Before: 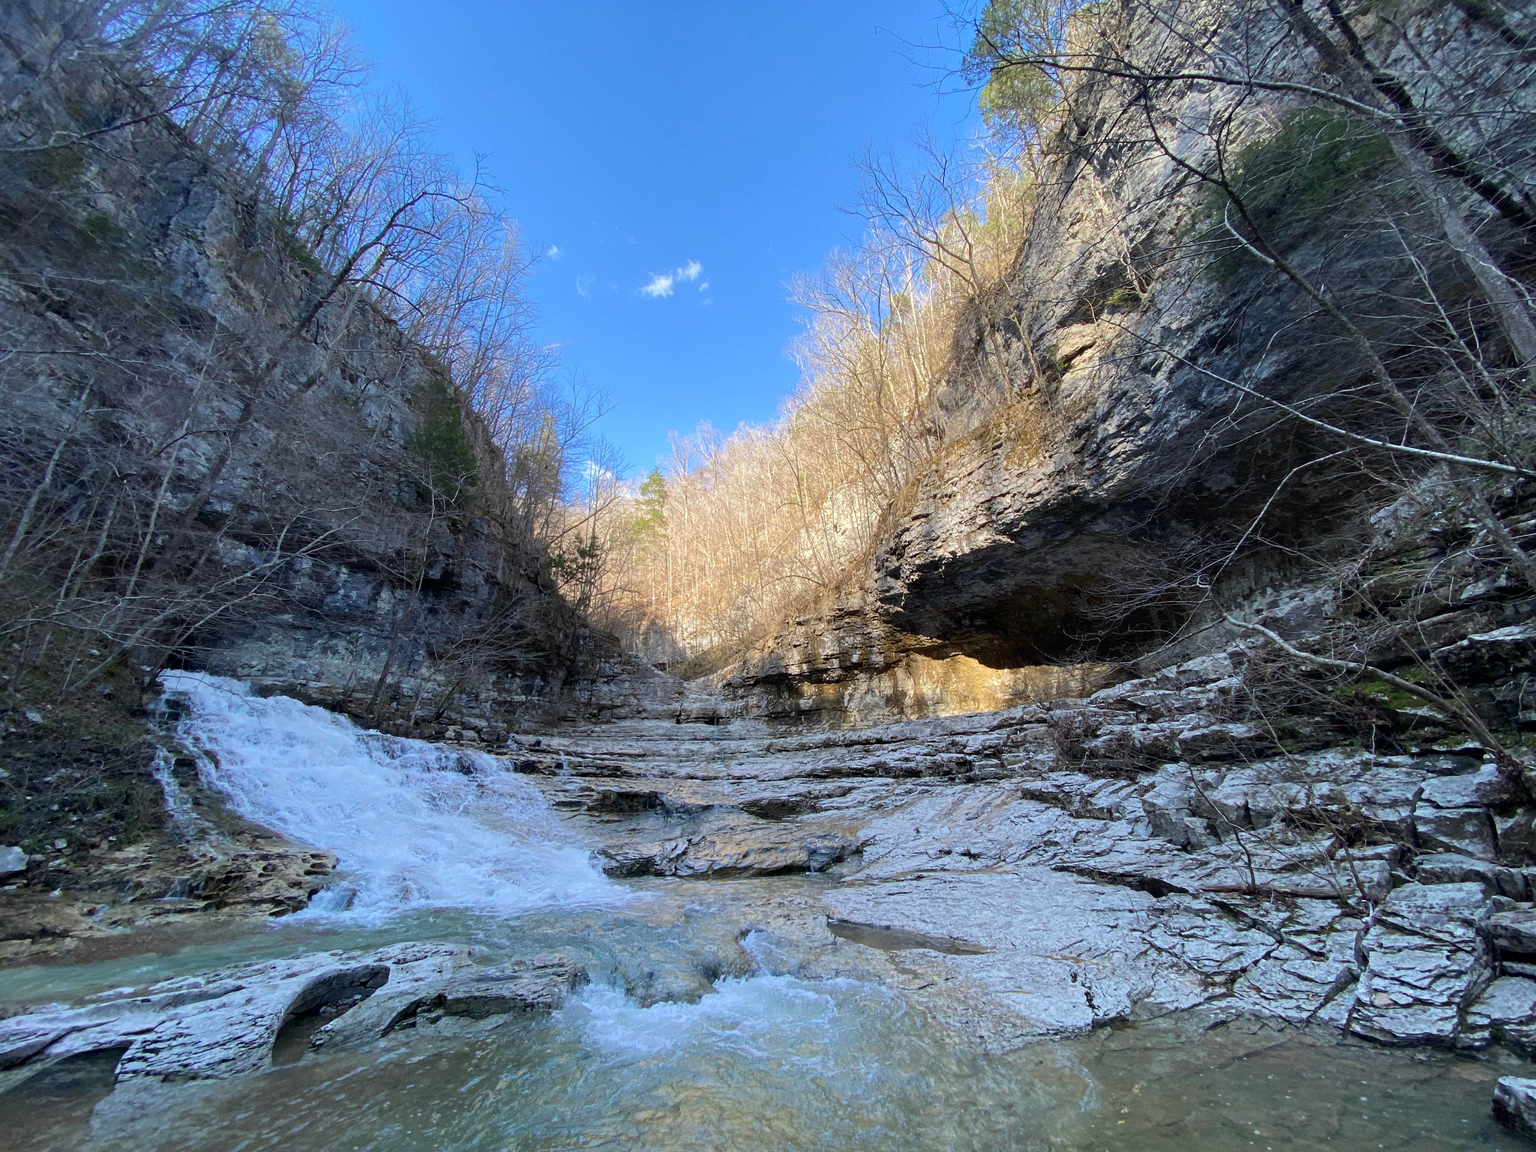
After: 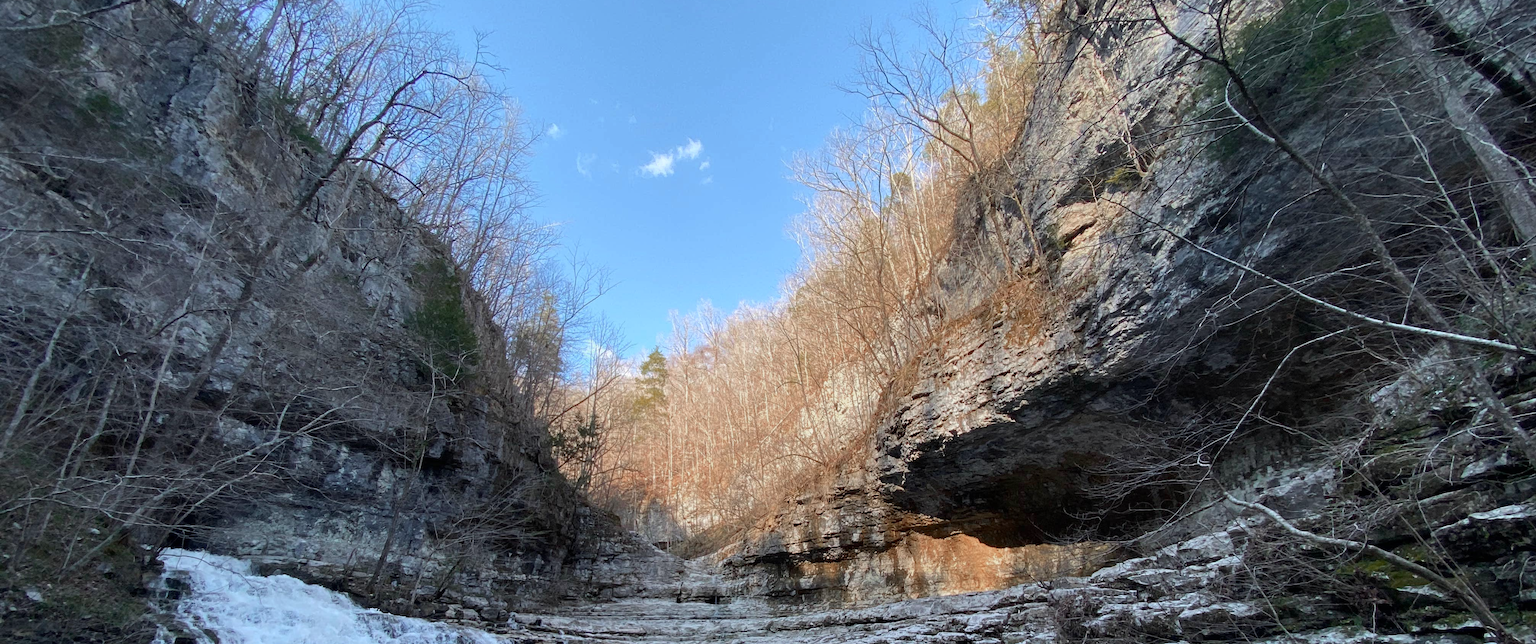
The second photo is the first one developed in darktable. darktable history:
crop and rotate: top 10.559%, bottom 33.457%
color zones: curves: ch0 [(0, 0.299) (0.25, 0.383) (0.456, 0.352) (0.736, 0.571)]; ch1 [(0, 0.63) (0.151, 0.568) (0.254, 0.416) (0.47, 0.558) (0.732, 0.37) (0.909, 0.492)]; ch2 [(0.004, 0.604) (0.158, 0.443) (0.257, 0.403) (0.761, 0.468)]
